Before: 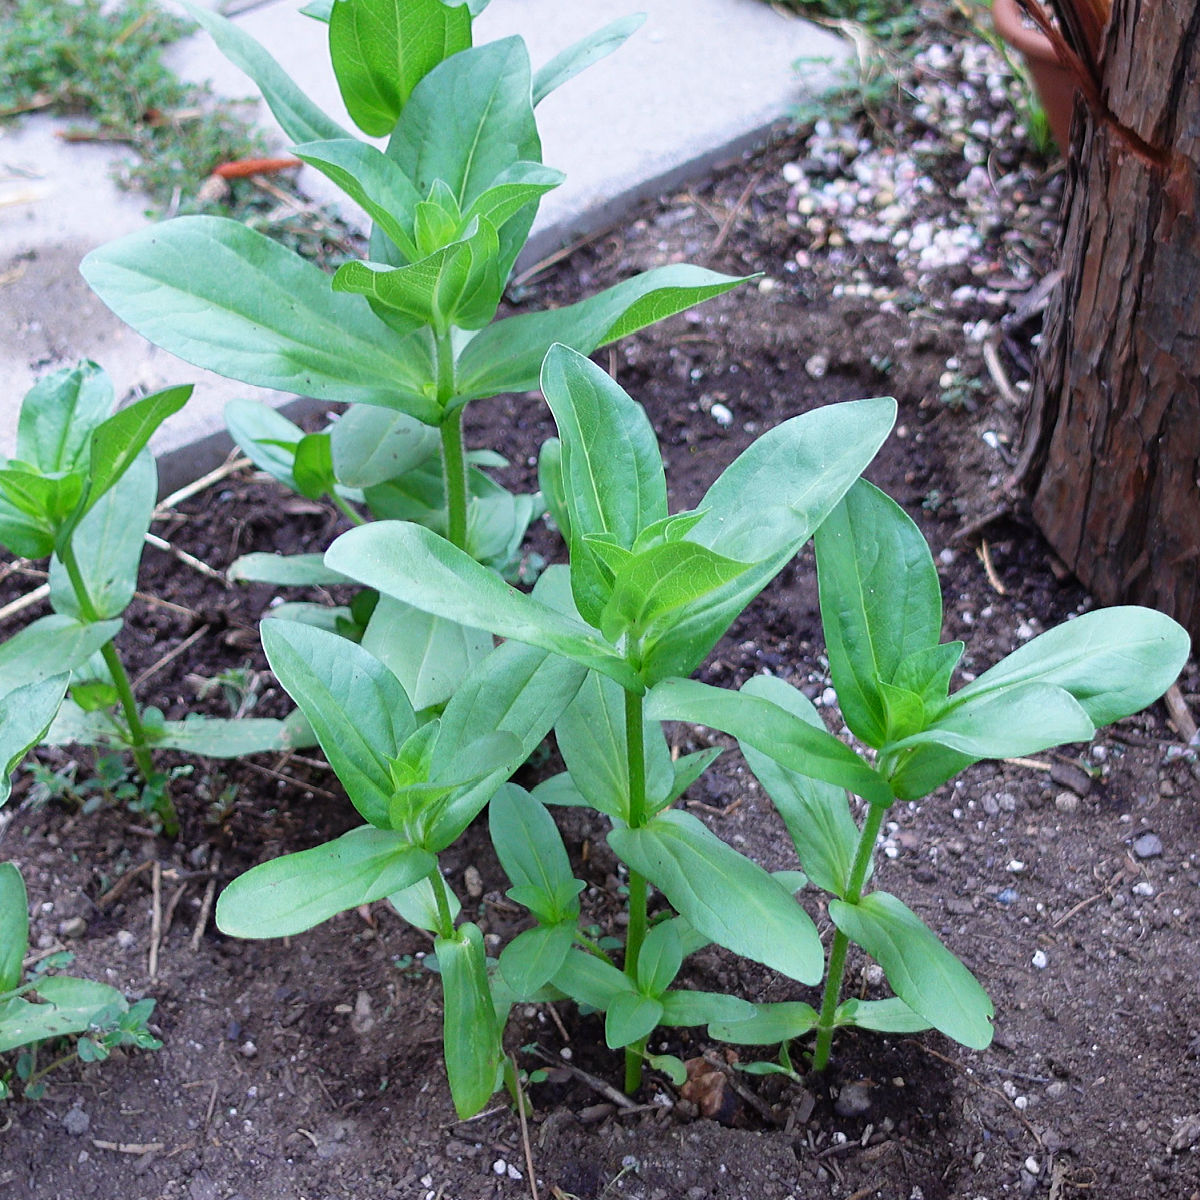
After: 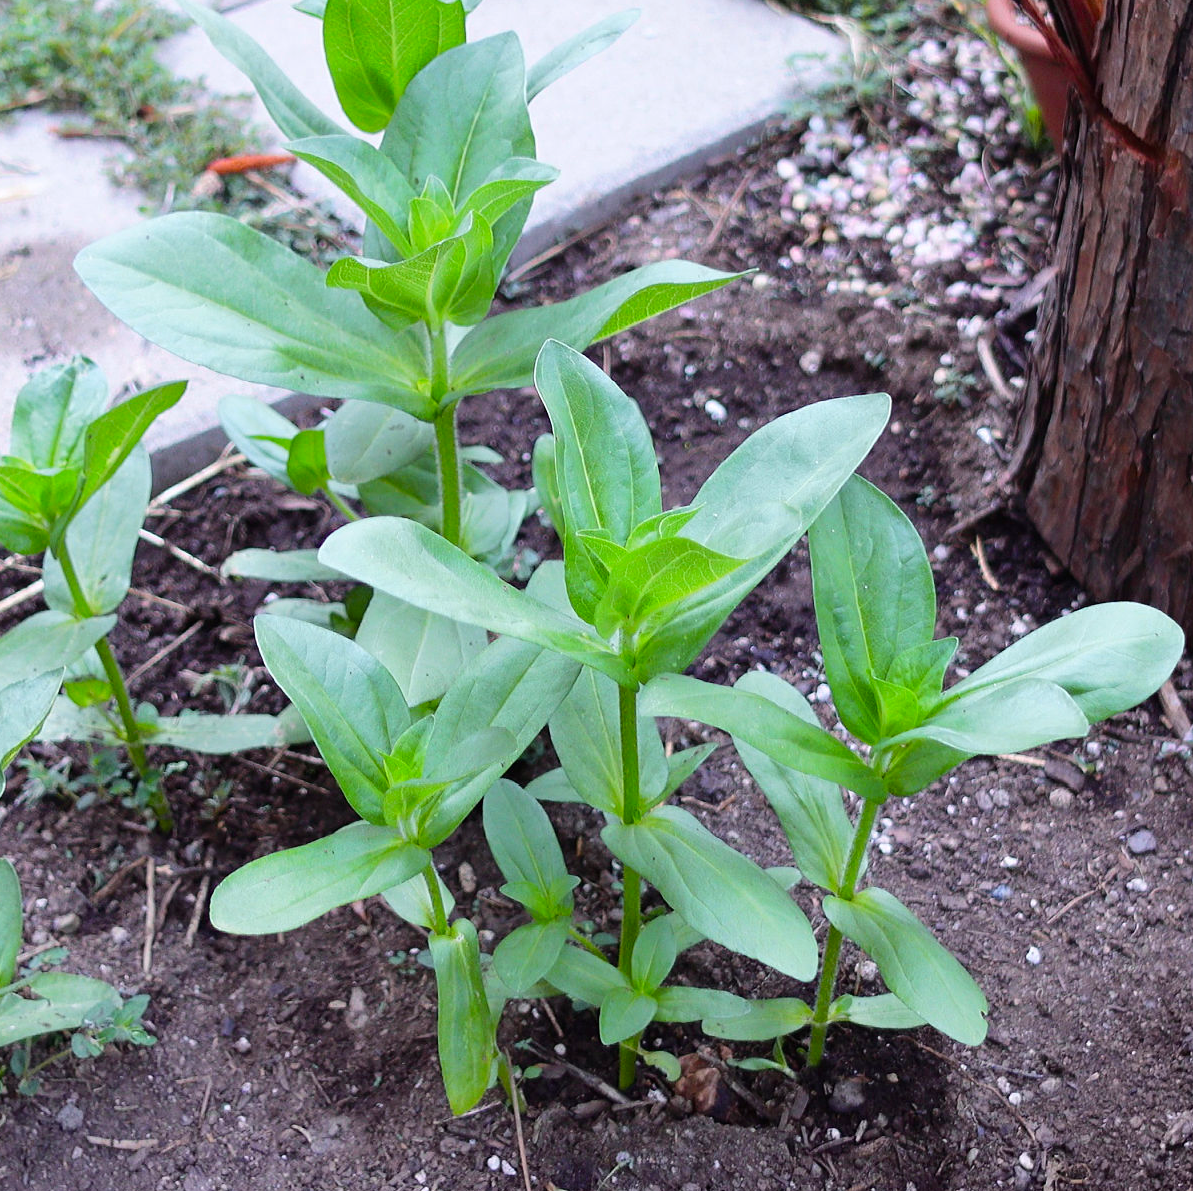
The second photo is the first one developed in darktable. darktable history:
tone curve: curves: ch0 [(0, 0.003) (0.117, 0.101) (0.257, 0.246) (0.408, 0.432) (0.611, 0.653) (0.824, 0.846) (1, 1)]; ch1 [(0, 0) (0.227, 0.197) (0.405, 0.421) (0.501, 0.501) (0.522, 0.53) (0.563, 0.572) (0.589, 0.611) (0.699, 0.709) (0.976, 0.992)]; ch2 [(0, 0) (0.208, 0.176) (0.377, 0.38) (0.5, 0.5) (0.537, 0.534) (0.571, 0.576) (0.681, 0.746) (1, 1)], color space Lab, independent channels, preserve colors none
crop and rotate: left 0.506%, top 0.363%, bottom 0.37%
